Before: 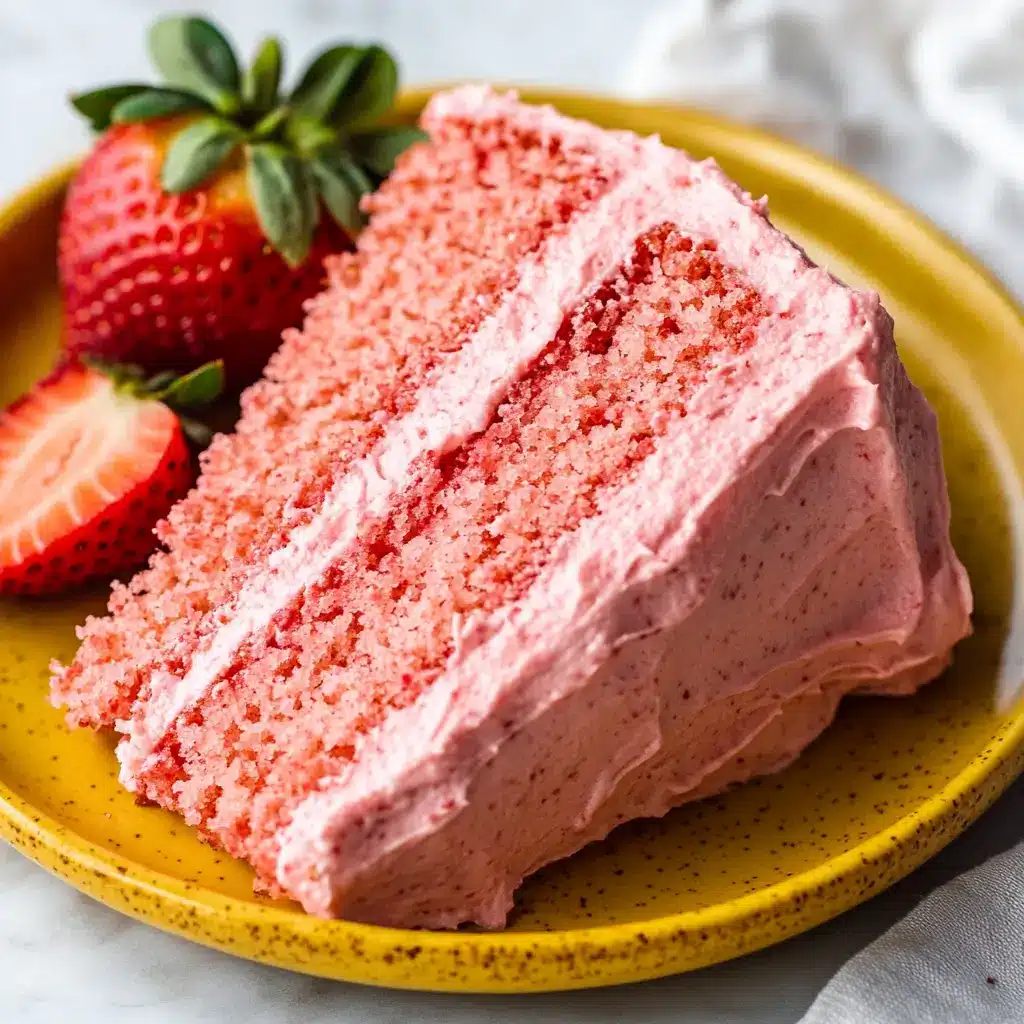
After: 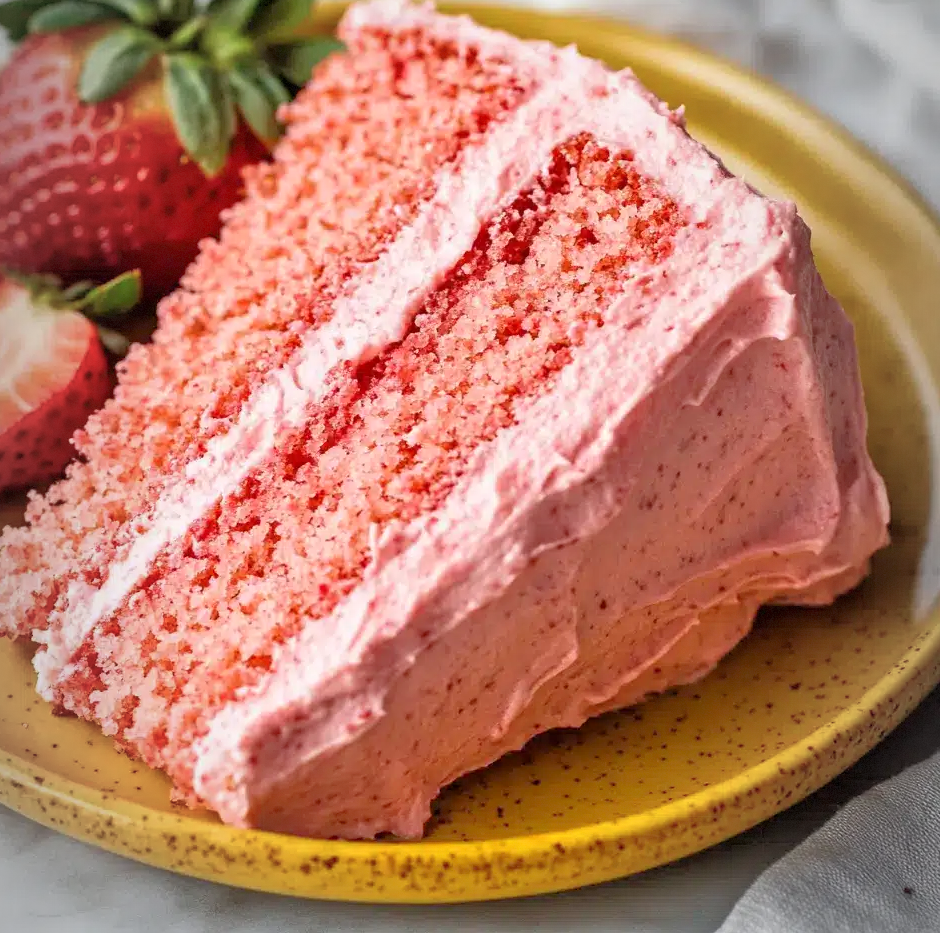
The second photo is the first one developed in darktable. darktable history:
crop and rotate: left 8.182%, top 8.843%
vignetting: fall-off start 72.18%, fall-off radius 109.13%, width/height ratio 0.729, dithering 8-bit output, unbound false
tone equalizer: -7 EV 0.16 EV, -6 EV 0.599 EV, -5 EV 1.15 EV, -4 EV 1.31 EV, -3 EV 1.15 EV, -2 EV 0.6 EV, -1 EV 0.151 EV, smoothing 1
